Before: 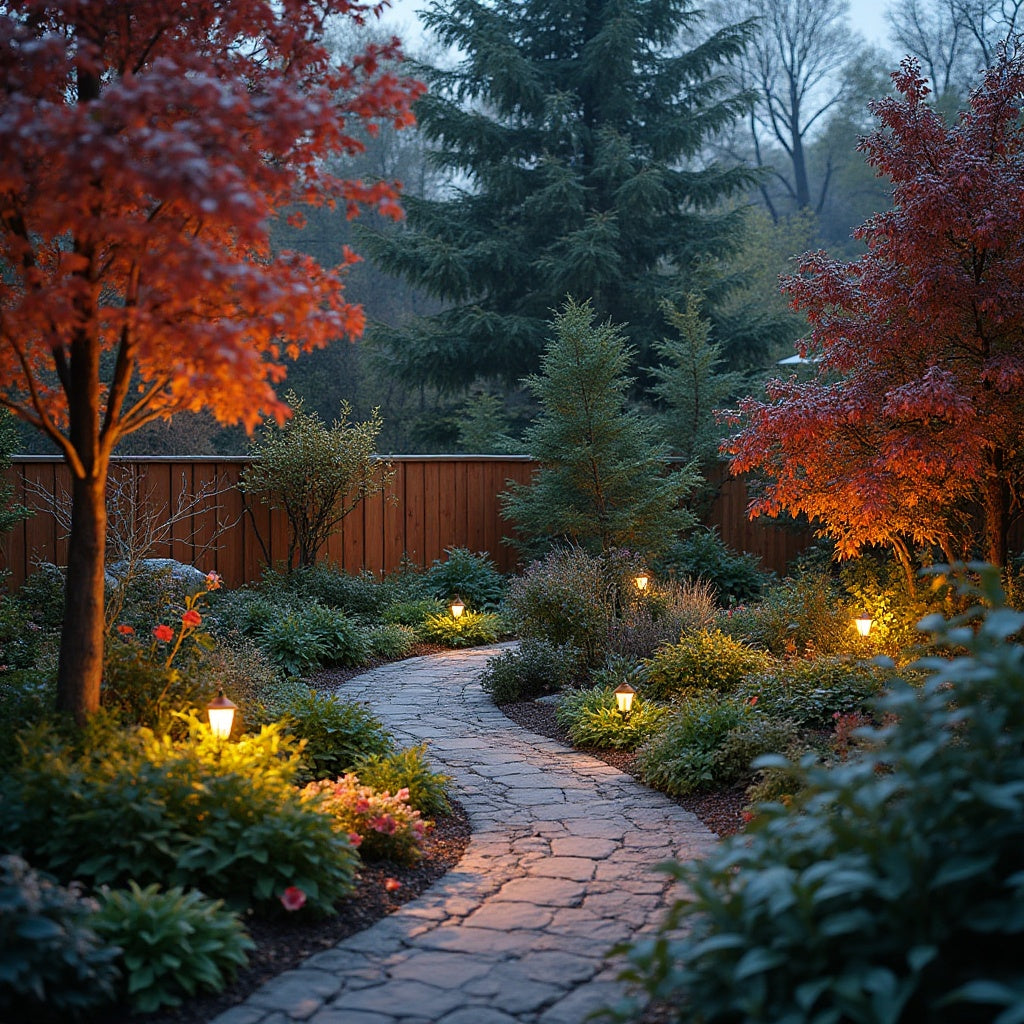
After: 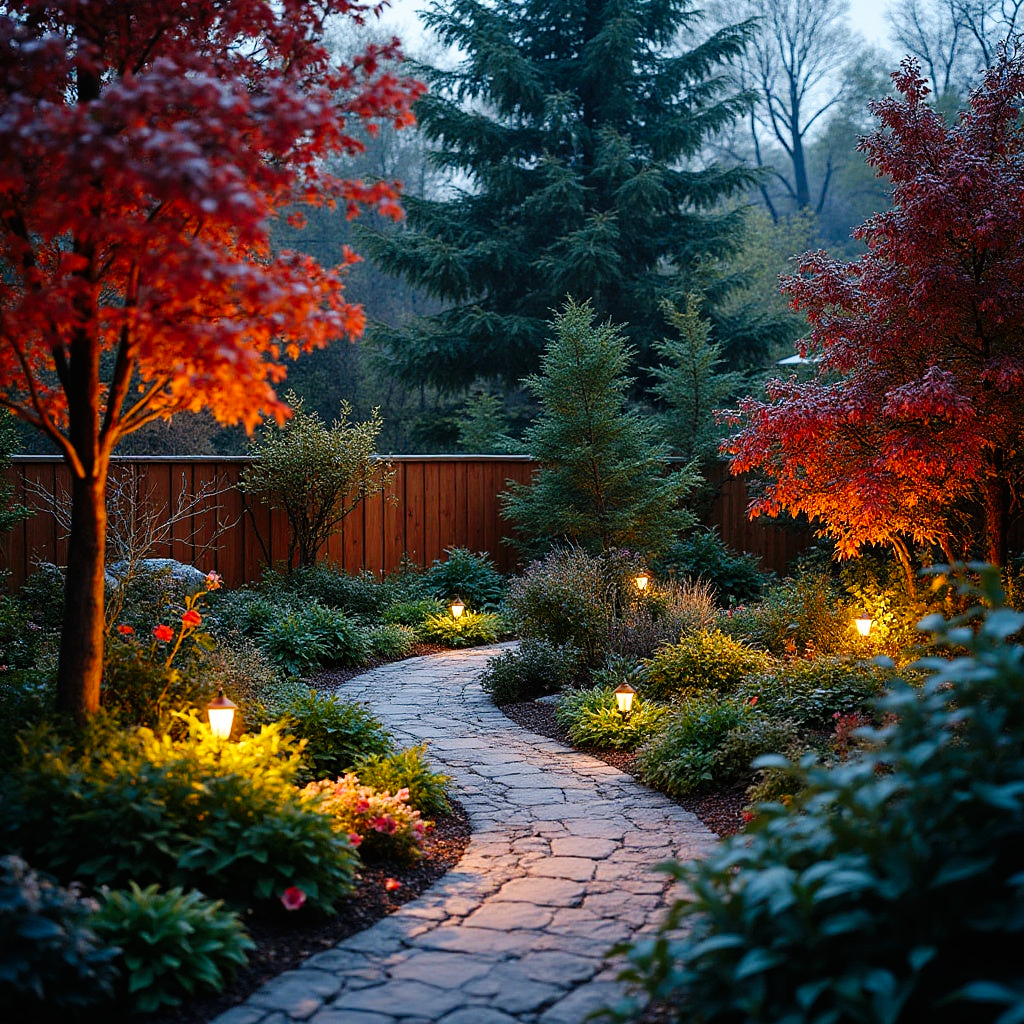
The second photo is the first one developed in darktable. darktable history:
tone curve: curves: ch0 [(0, 0) (0.003, 0.004) (0.011, 0.006) (0.025, 0.011) (0.044, 0.017) (0.069, 0.029) (0.1, 0.047) (0.136, 0.07) (0.177, 0.121) (0.224, 0.182) (0.277, 0.257) (0.335, 0.342) (0.399, 0.432) (0.468, 0.526) (0.543, 0.621) (0.623, 0.711) (0.709, 0.792) (0.801, 0.87) (0.898, 0.951) (1, 1)], preserve colors none
